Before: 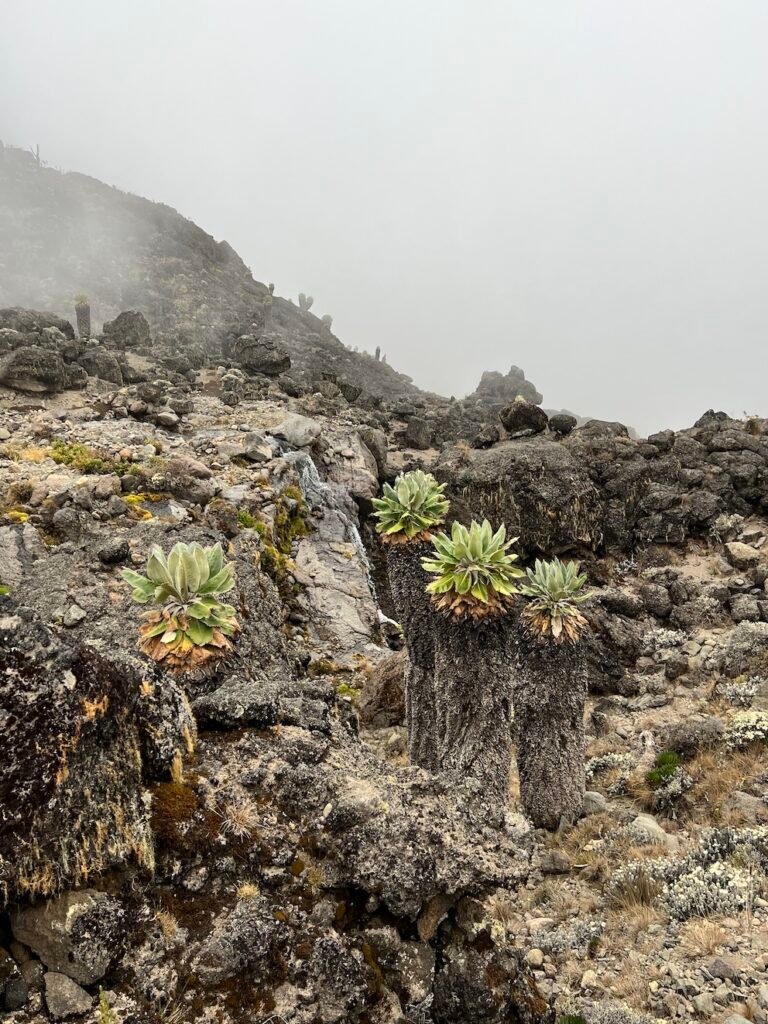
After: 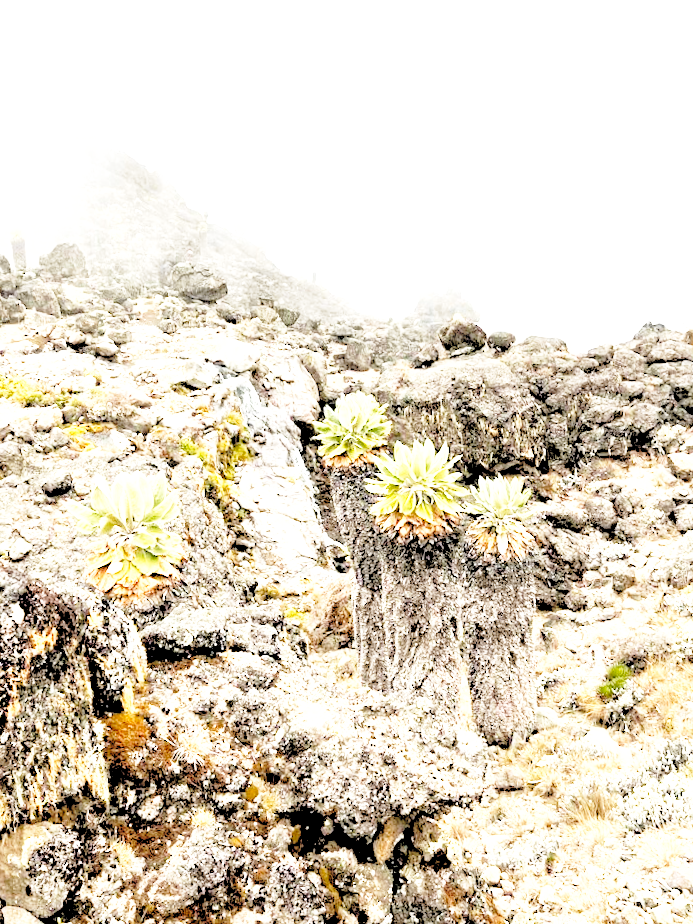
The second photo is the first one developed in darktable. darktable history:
rgb levels: levels [[0.027, 0.429, 0.996], [0, 0.5, 1], [0, 0.5, 1]]
base curve: curves: ch0 [(0, 0) (0.036, 0.037) (0.121, 0.228) (0.46, 0.76) (0.859, 0.983) (1, 1)], preserve colors none
crop and rotate: angle 1.96°, left 5.673%, top 5.673%
exposure: black level correction 0, exposure 1.7 EV, compensate exposure bias true, compensate highlight preservation false
color zones: curves: ch2 [(0, 0.5) (0.143, 0.5) (0.286, 0.489) (0.415, 0.421) (0.571, 0.5) (0.714, 0.5) (0.857, 0.5) (1, 0.5)]
tone equalizer: on, module defaults
shadows and highlights: shadows 25, highlights -25
